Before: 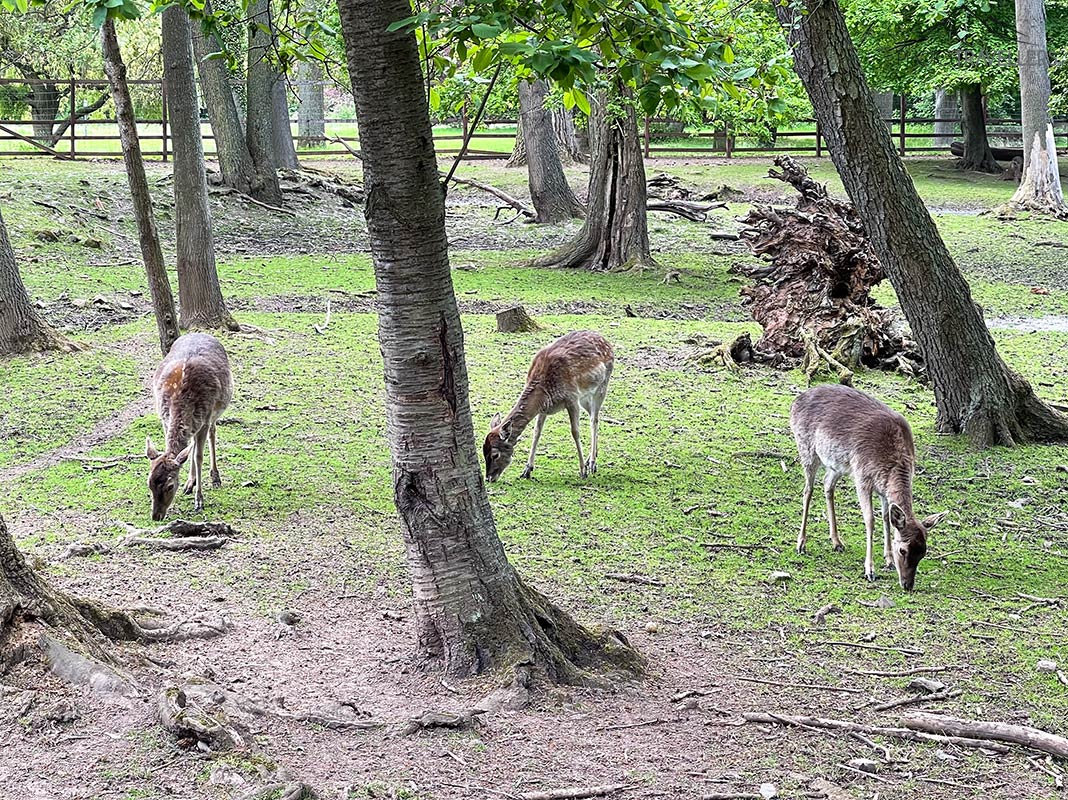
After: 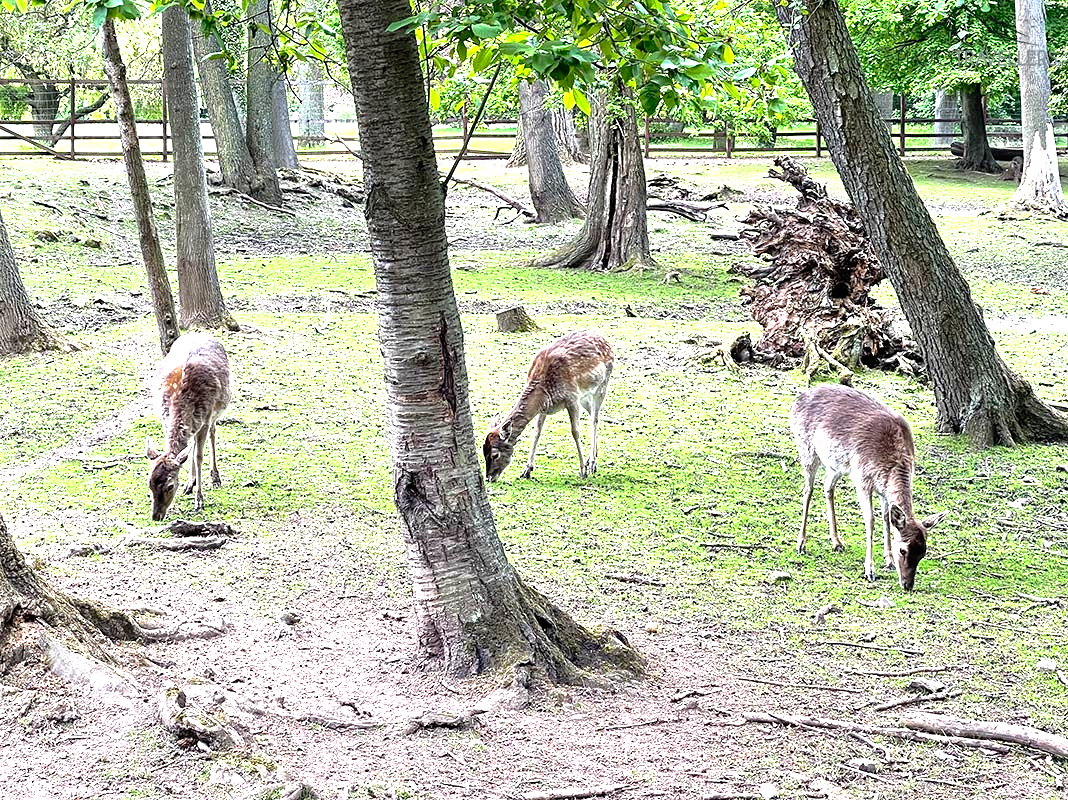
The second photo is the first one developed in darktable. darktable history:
exposure: black level correction 0, exposure 1.124 EV, compensate highlight preservation false
tone curve: curves: ch0 [(0, 0) (0.106, 0.041) (0.256, 0.197) (0.37, 0.336) (0.513, 0.481) (0.667, 0.629) (1, 1)]; ch1 [(0, 0) (0.502, 0.505) (0.553, 0.577) (1, 1)]; ch2 [(0, 0) (0.5, 0.495) (0.56, 0.544) (1, 1)], preserve colors none
